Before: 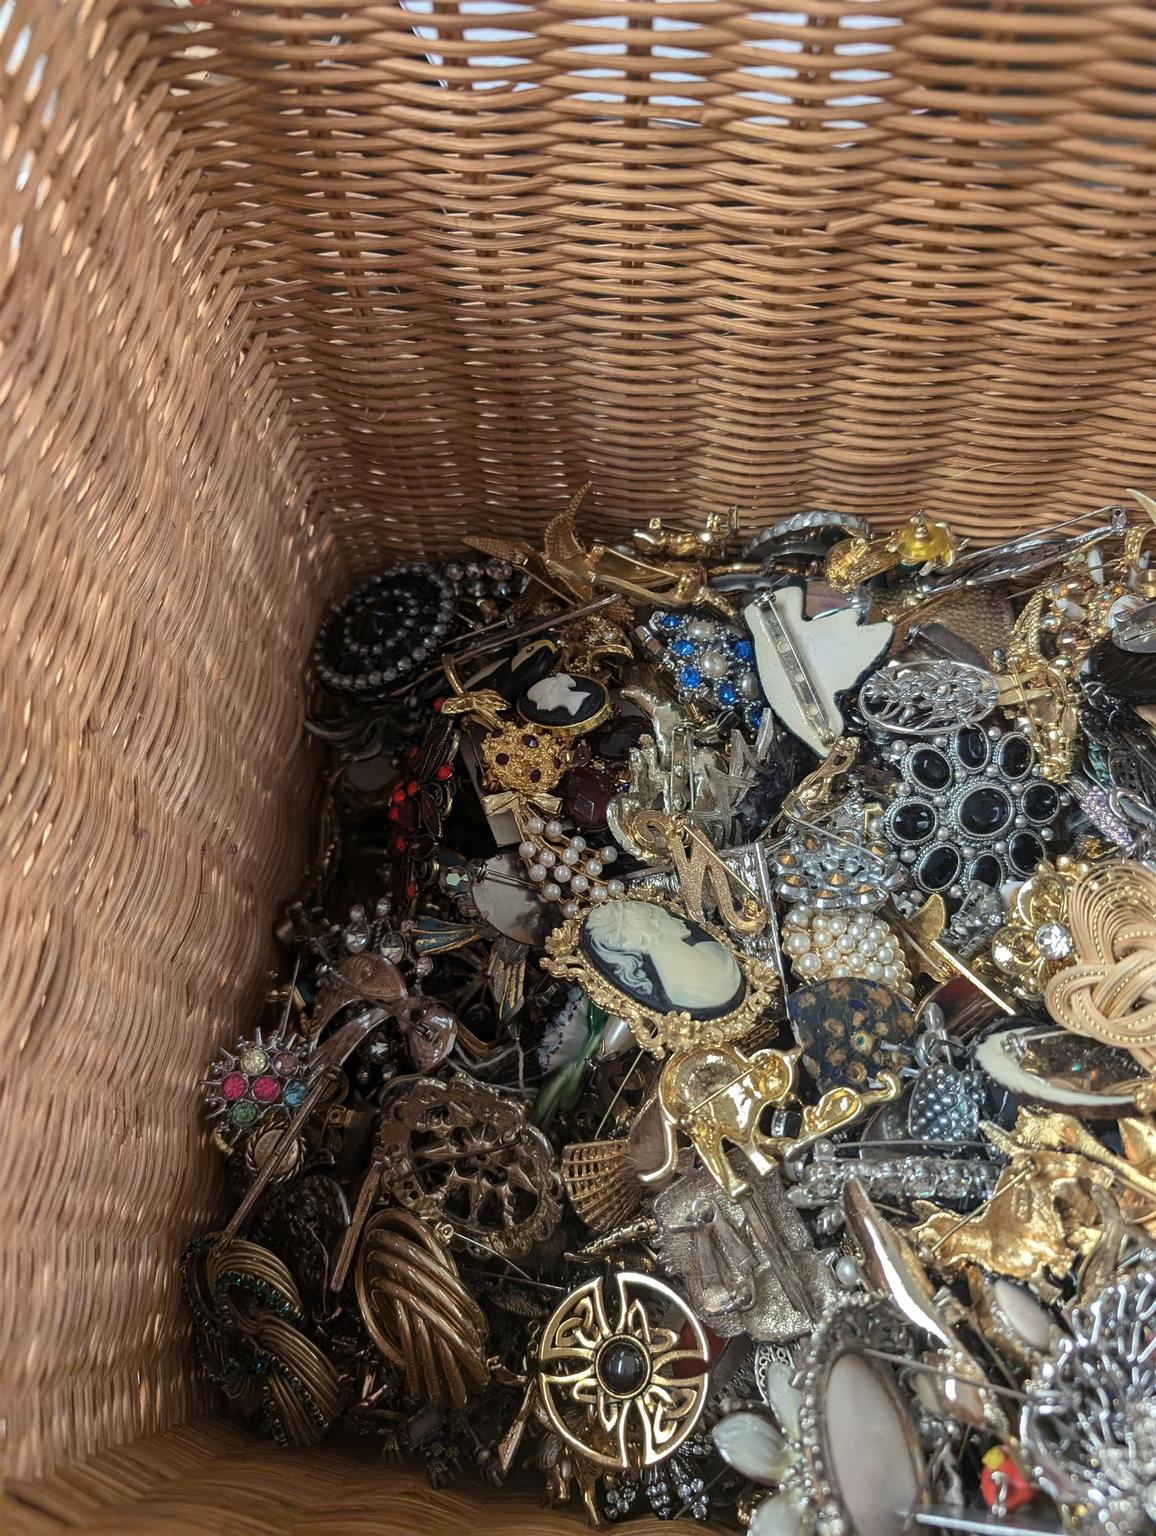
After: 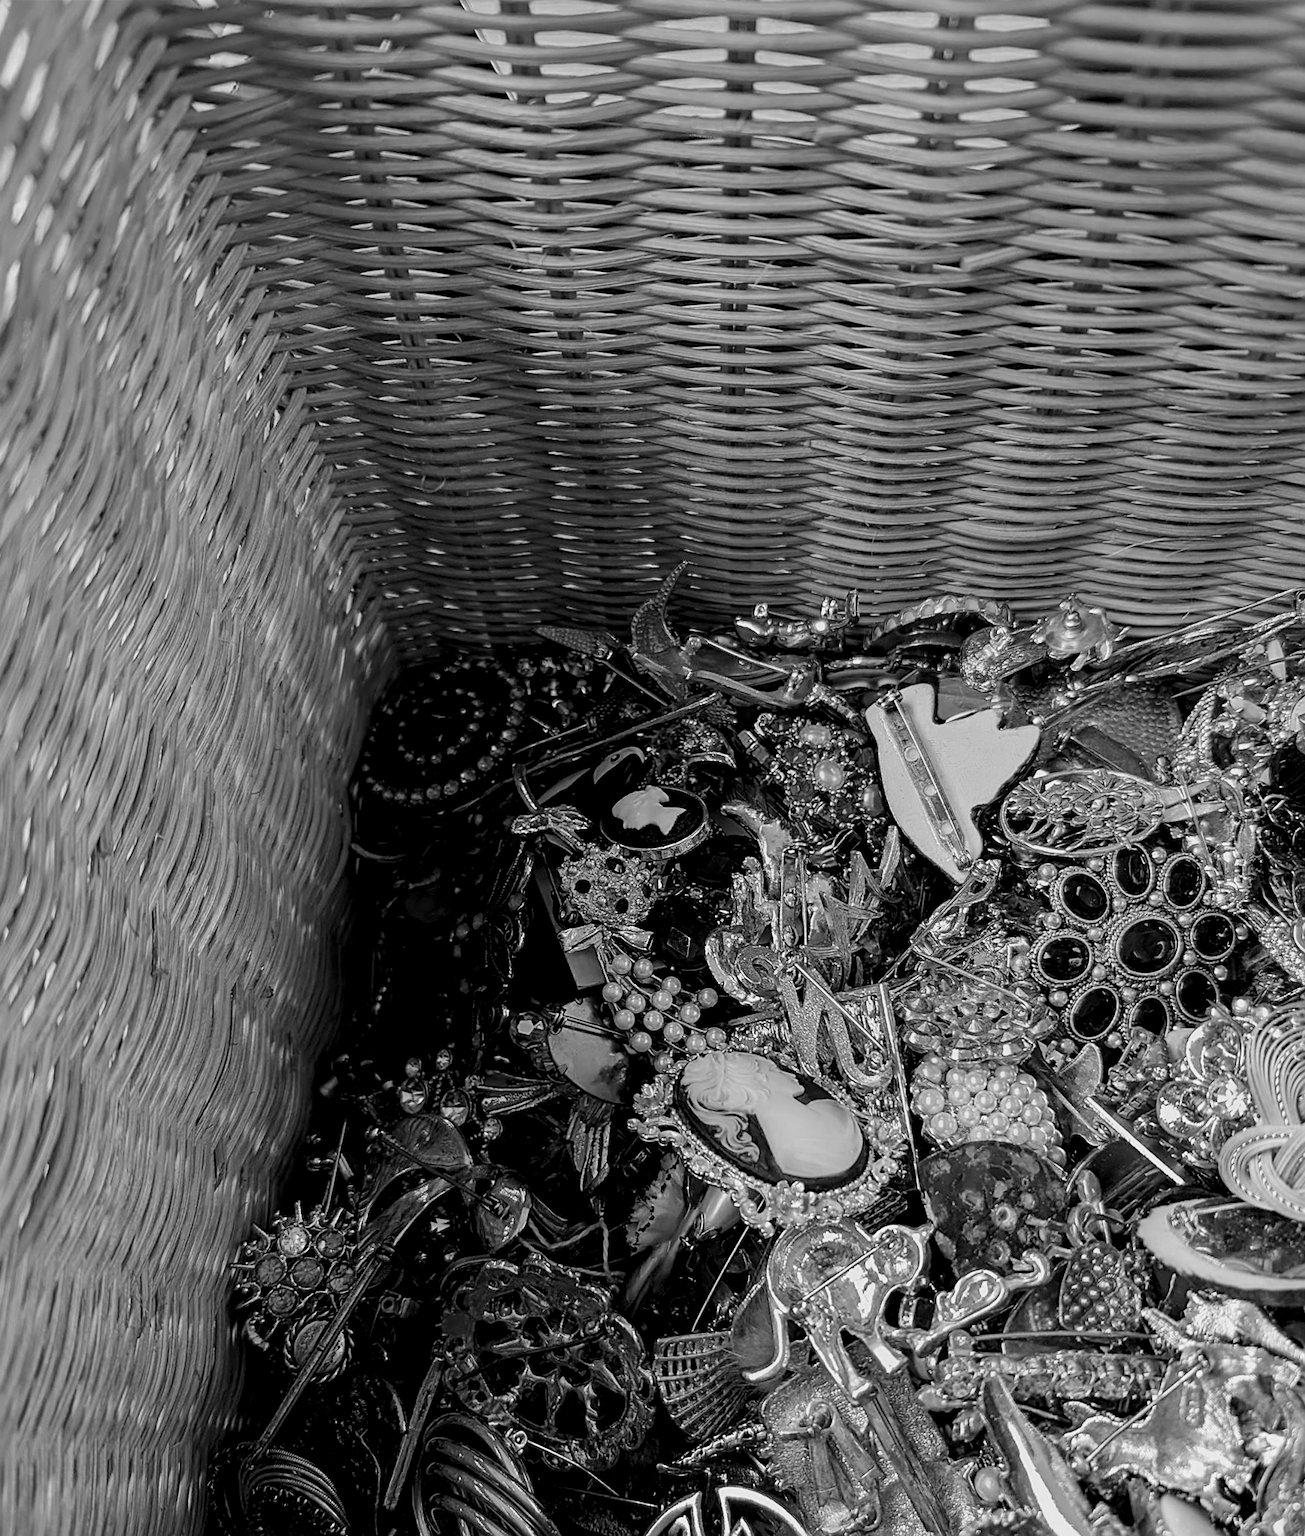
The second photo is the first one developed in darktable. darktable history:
crop and rotate: angle 0.136°, left 0.253%, right 2.995%, bottom 14.244%
sharpen: on, module defaults
filmic rgb: black relative exposure -7.65 EV, white relative exposure 4.56 EV, threshold 3.06 EV, hardness 3.61, enable highlight reconstruction true
shadows and highlights: shadows 3.99, highlights -16.25, soften with gaussian
color zones: curves: ch0 [(0.002, 0.593) (0.143, 0.417) (0.285, 0.541) (0.455, 0.289) (0.608, 0.327) (0.727, 0.283) (0.869, 0.571) (1, 0.603)]; ch1 [(0, 0) (0.143, 0) (0.286, 0) (0.429, 0) (0.571, 0) (0.714, 0) (0.857, 0)]
tone equalizer: -8 EV 0.042 EV, mask exposure compensation -0.512 EV
levels: levels [0.062, 0.494, 0.925]
